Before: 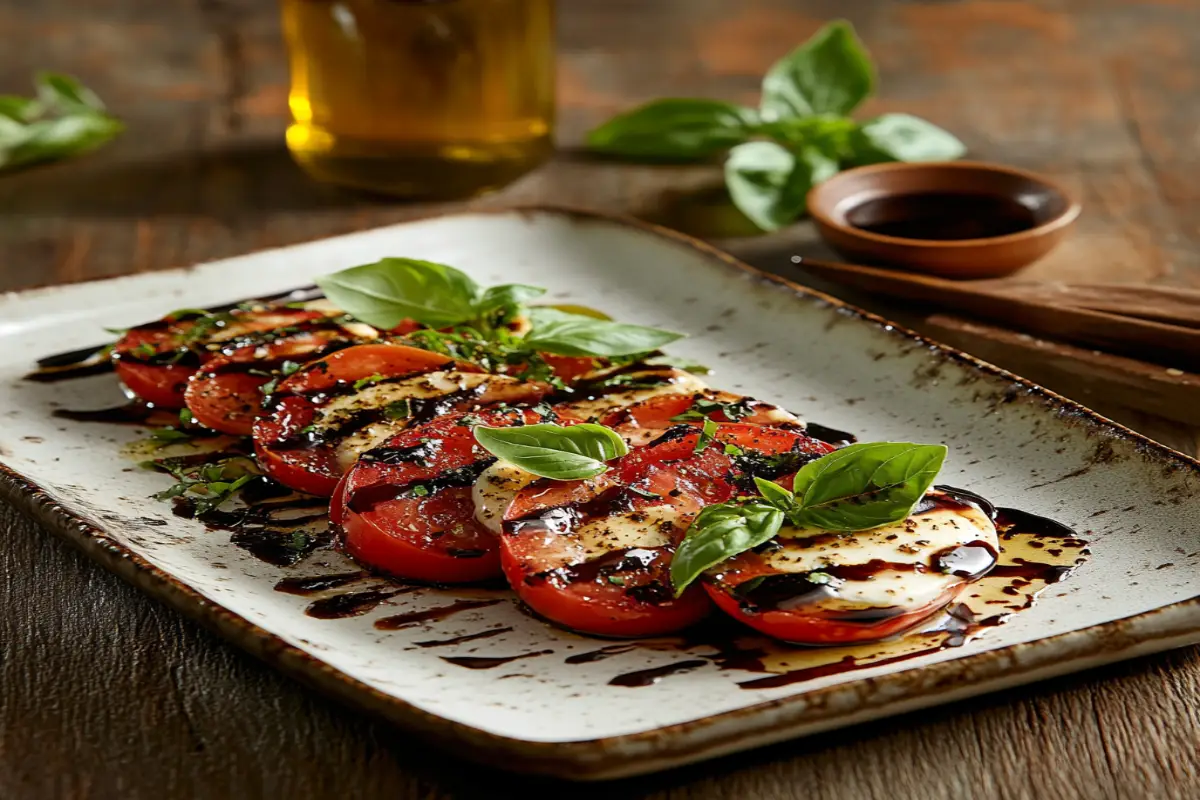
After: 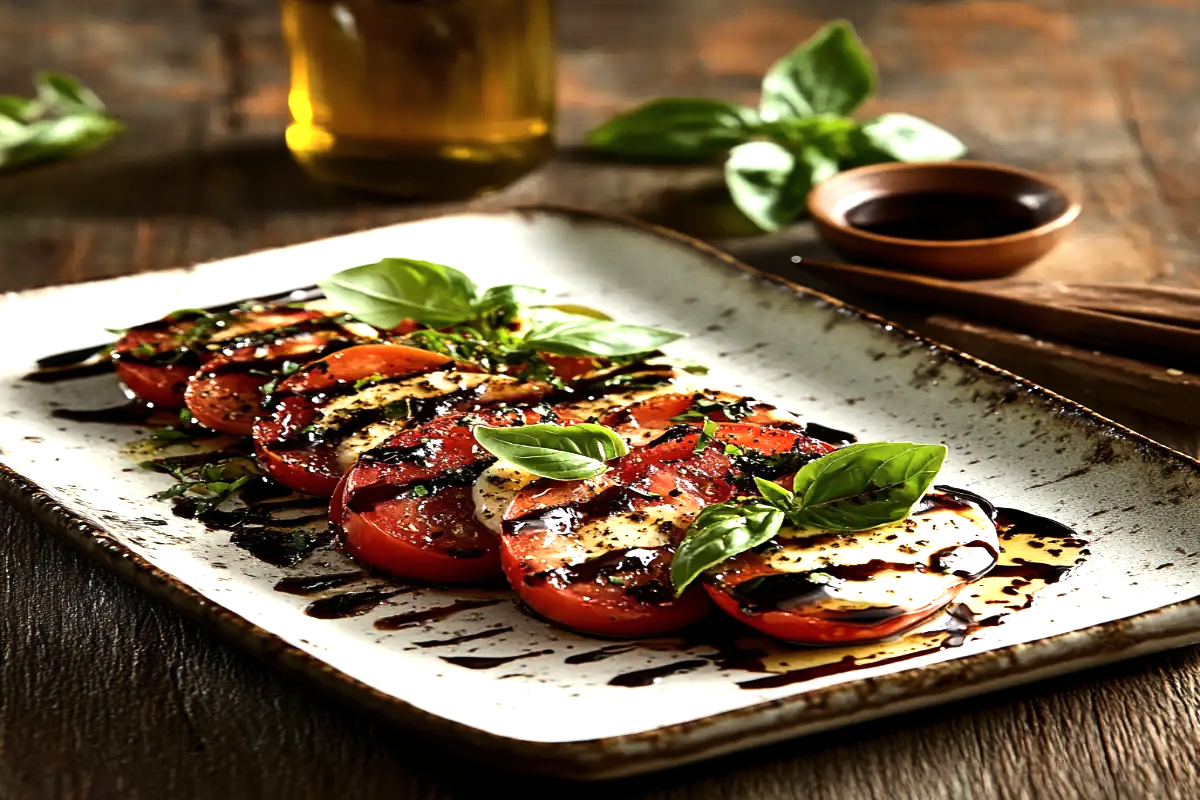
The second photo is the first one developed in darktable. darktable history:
shadows and highlights: radius 172.31, shadows 26.44, white point adjustment 3.05, highlights -68.27, highlights color adjustment 73.79%, soften with gaussian
tone equalizer: -8 EV -1.06 EV, -7 EV -1.05 EV, -6 EV -0.866 EV, -5 EV -0.559 EV, -3 EV 0.565 EV, -2 EV 0.882 EV, -1 EV 1 EV, +0 EV 1.06 EV, edges refinement/feathering 500, mask exposure compensation -1.57 EV, preserve details no
